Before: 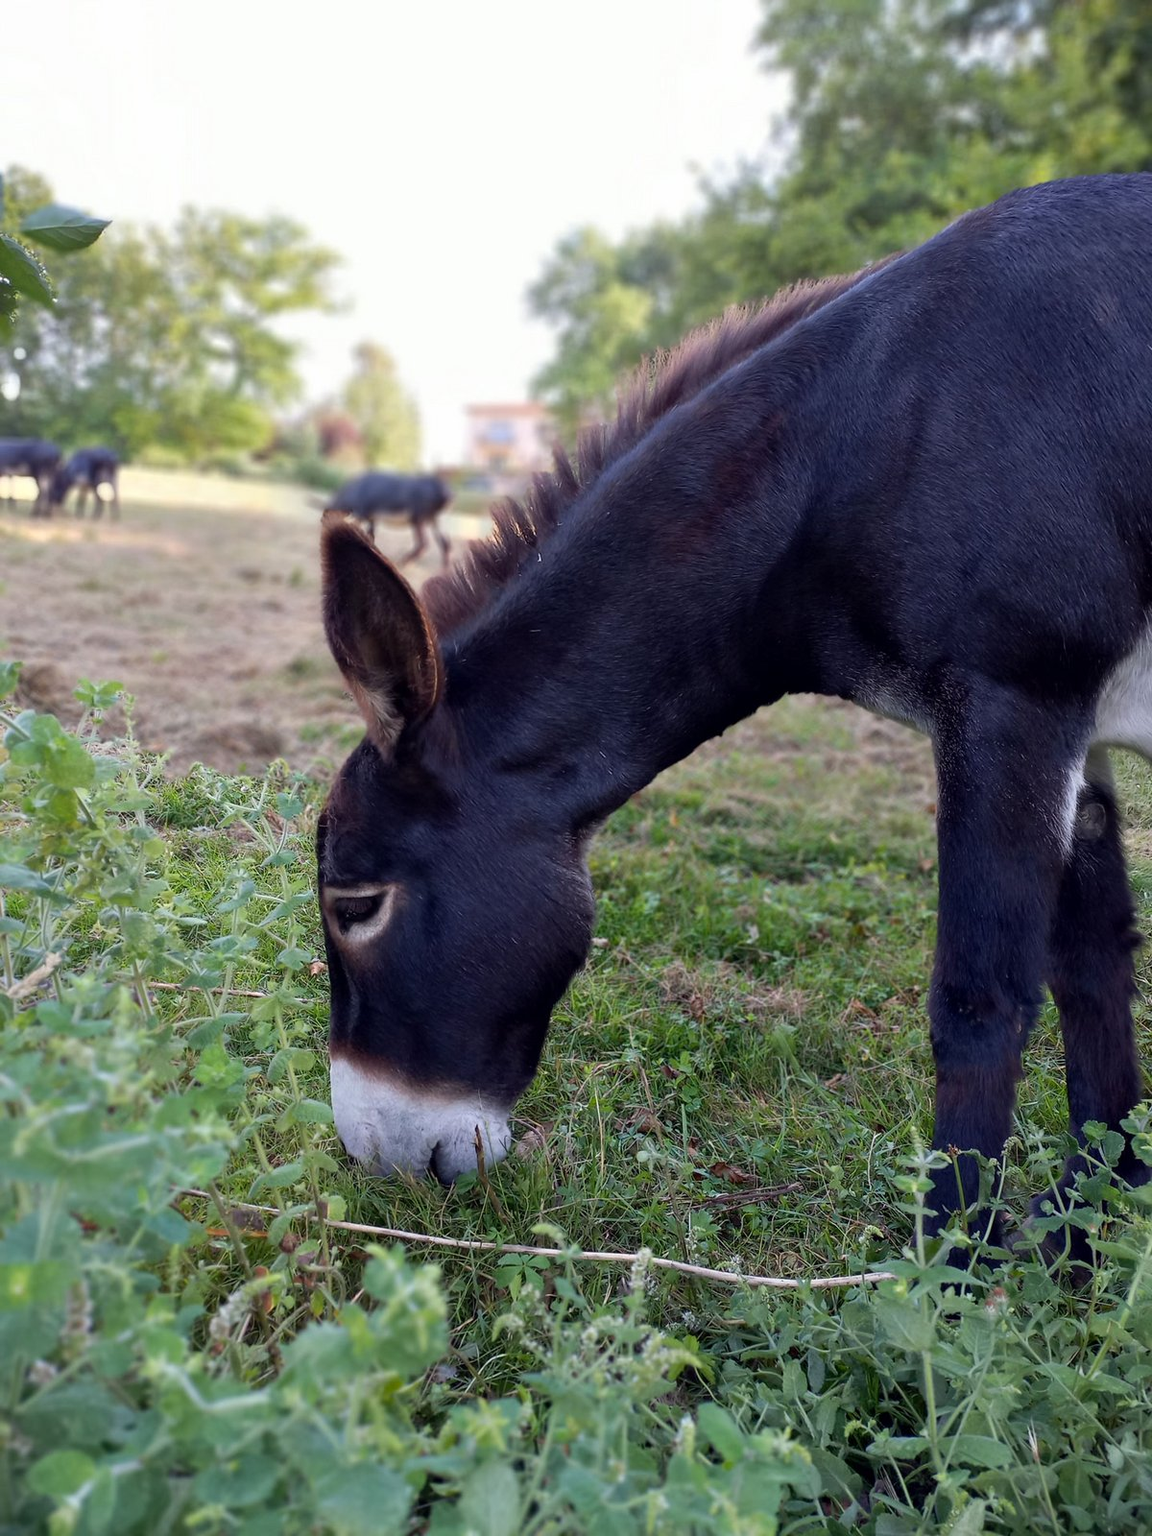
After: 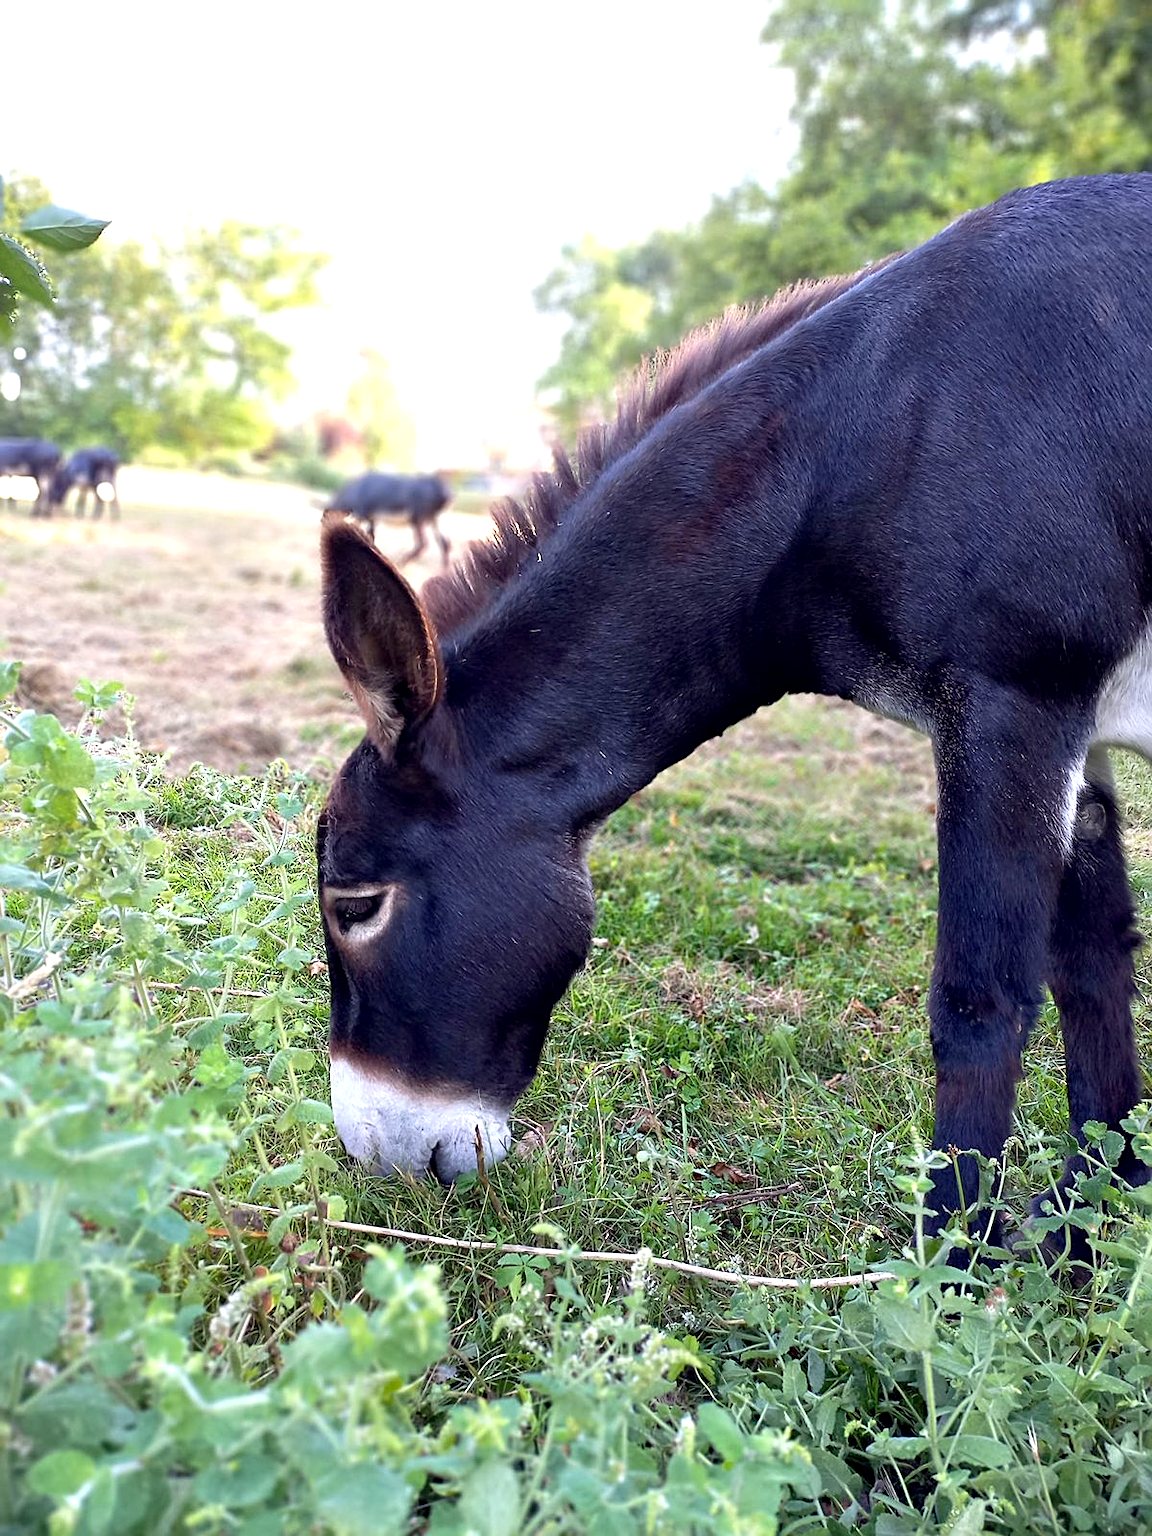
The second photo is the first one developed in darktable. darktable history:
exposure: black level correction 0.001, exposure 1 EV, compensate highlight preservation false
sharpen: on, module defaults
